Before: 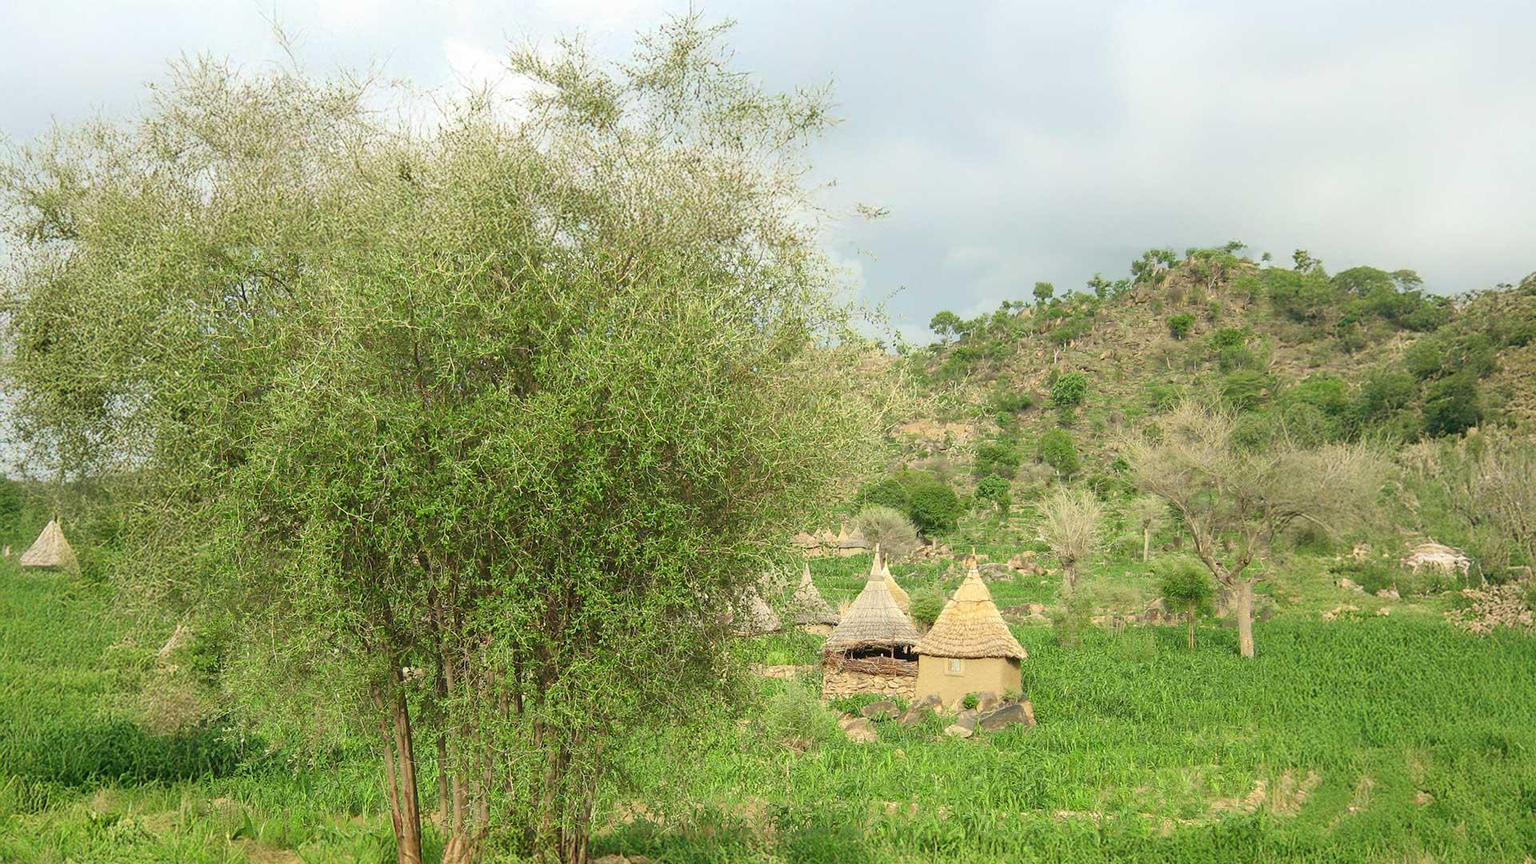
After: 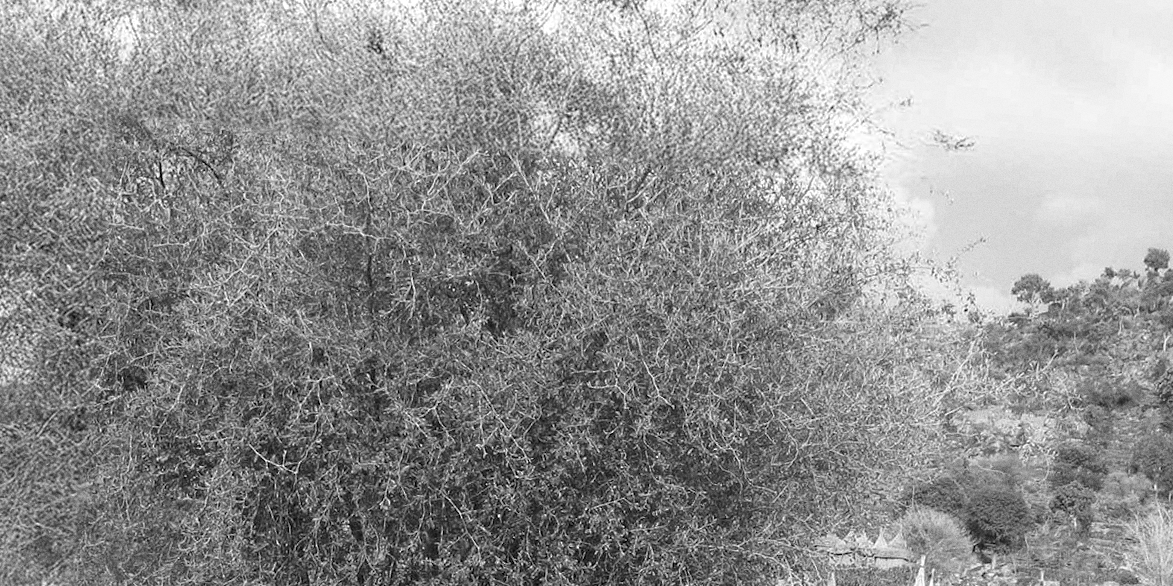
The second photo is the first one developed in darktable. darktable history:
contrast brightness saturation: saturation 0.5
sharpen: radius 5.325, amount 0.312, threshold 26.433
color balance: lift [1, 1.001, 0.999, 1.001], gamma [1, 1.004, 1.007, 0.993], gain [1, 0.991, 0.987, 1.013], contrast 7.5%, contrast fulcrum 10%, output saturation 115%
local contrast: highlights 100%, shadows 100%, detail 120%, midtone range 0.2
grain: coarseness 0.09 ISO
tone equalizer: on, module defaults
crop and rotate: angle -4.99°, left 2.122%, top 6.945%, right 27.566%, bottom 30.519%
monochrome: a 16.06, b 15.48, size 1
